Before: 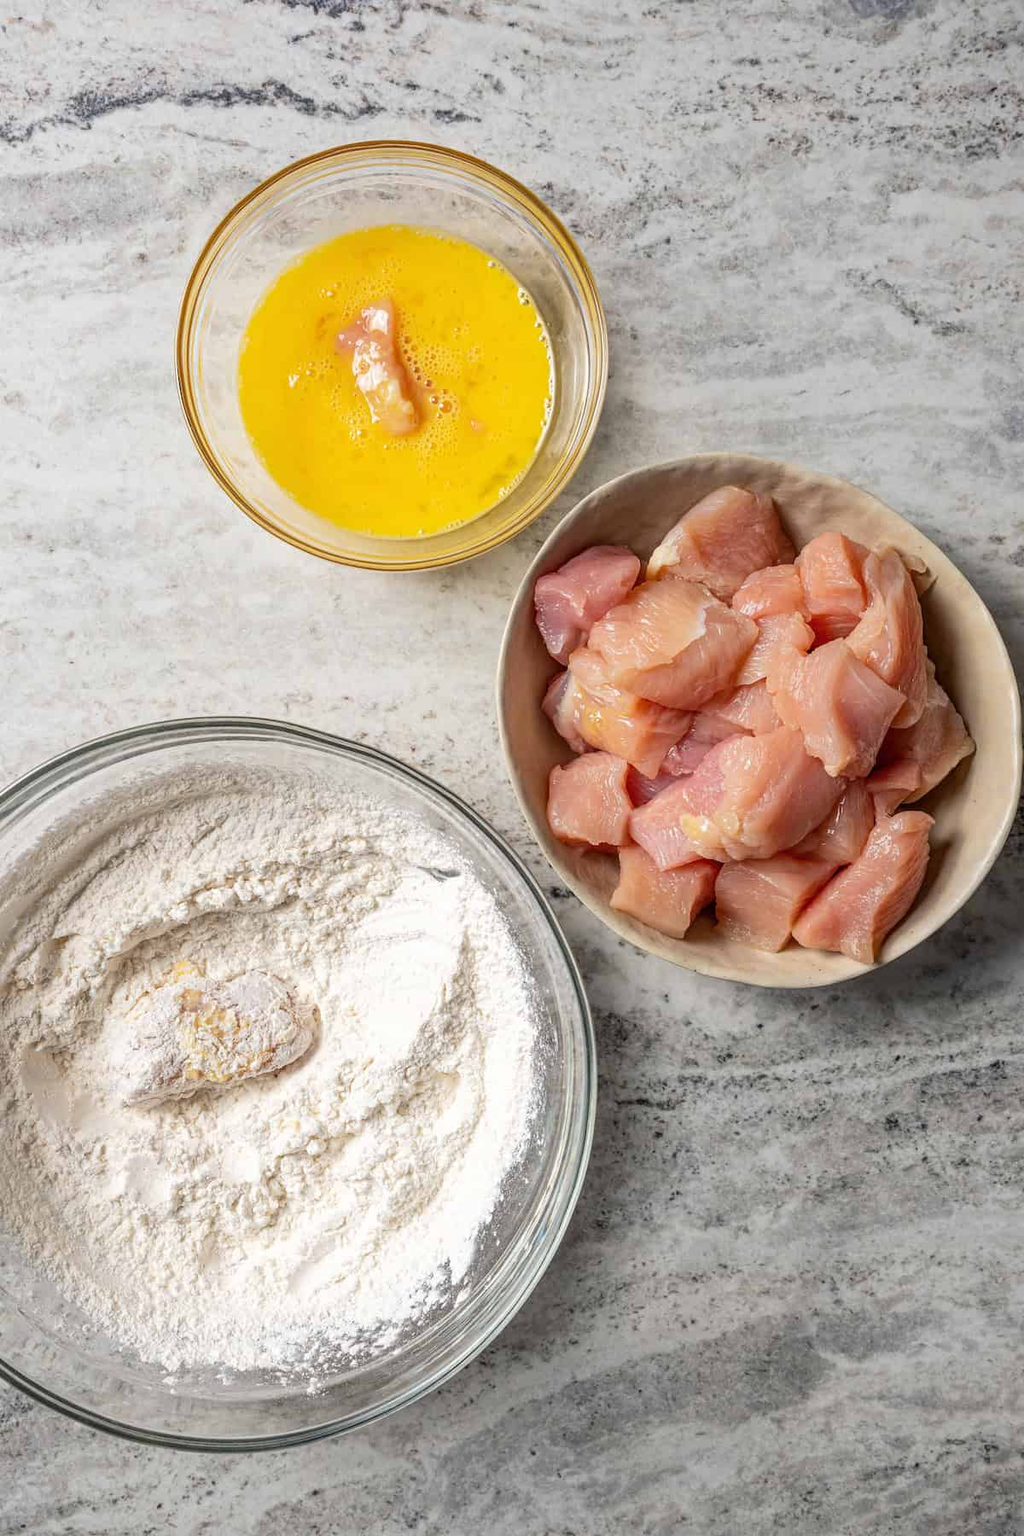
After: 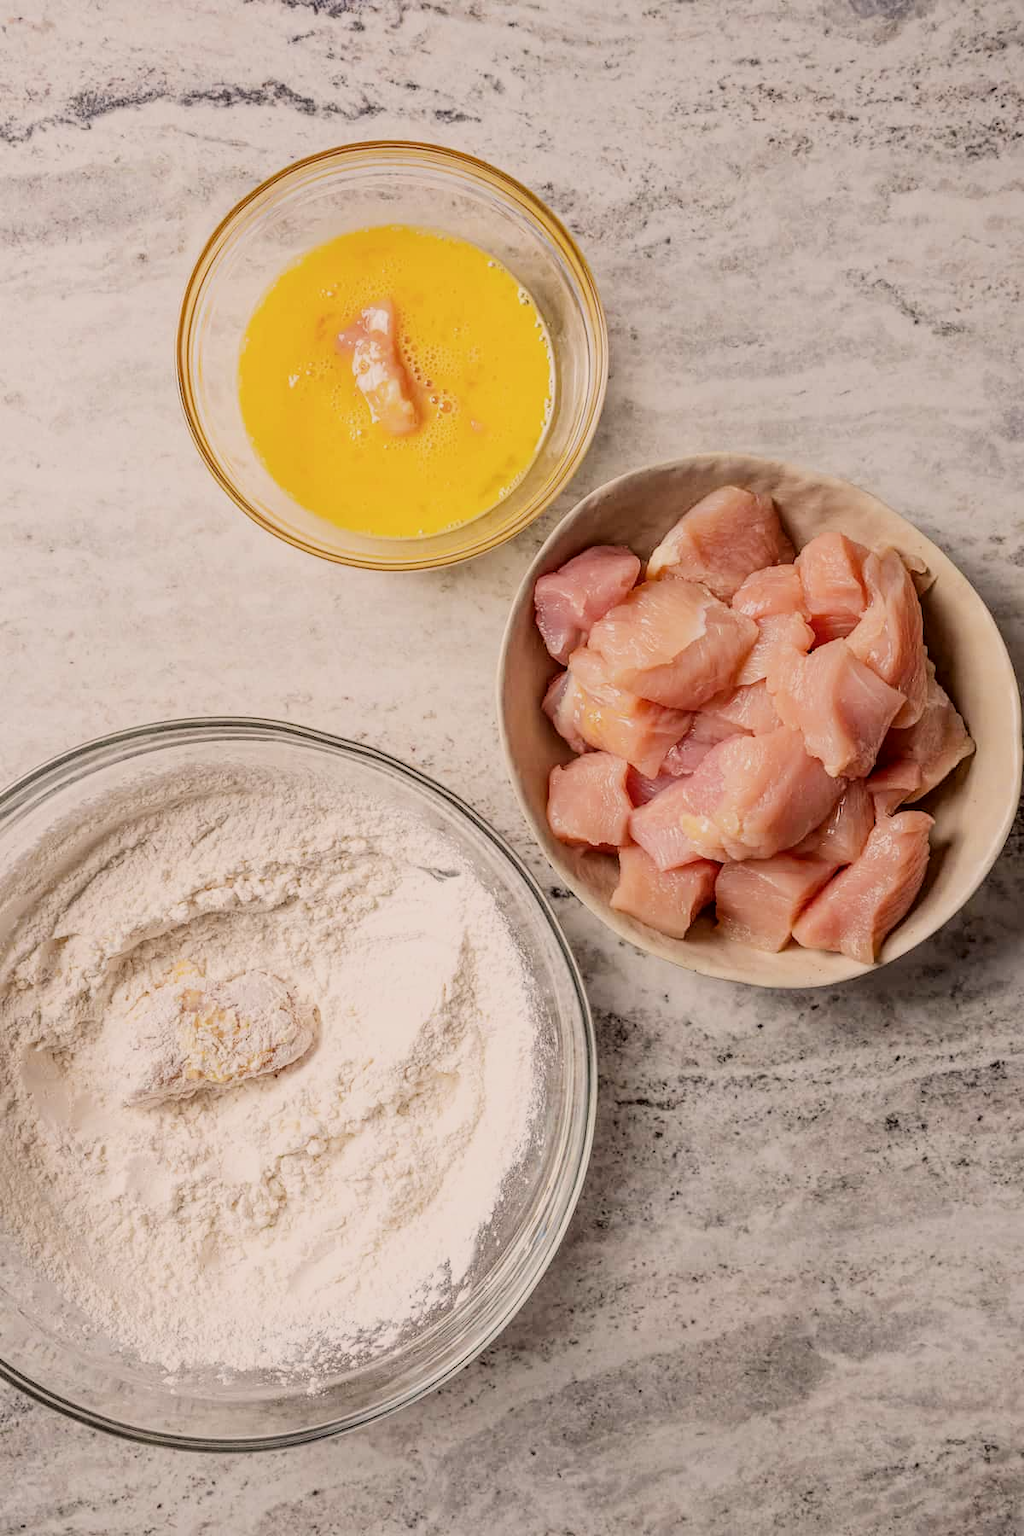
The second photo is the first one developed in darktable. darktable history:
filmic rgb: black relative exposure -7.65 EV, white relative exposure 4.56 EV, threshold 3 EV, hardness 3.61, enable highlight reconstruction true
exposure: exposure 0.202 EV, compensate highlight preservation false
color correction: highlights a* 6.37, highlights b* 7.77, shadows a* 6.48, shadows b* 6.84, saturation 0.881
